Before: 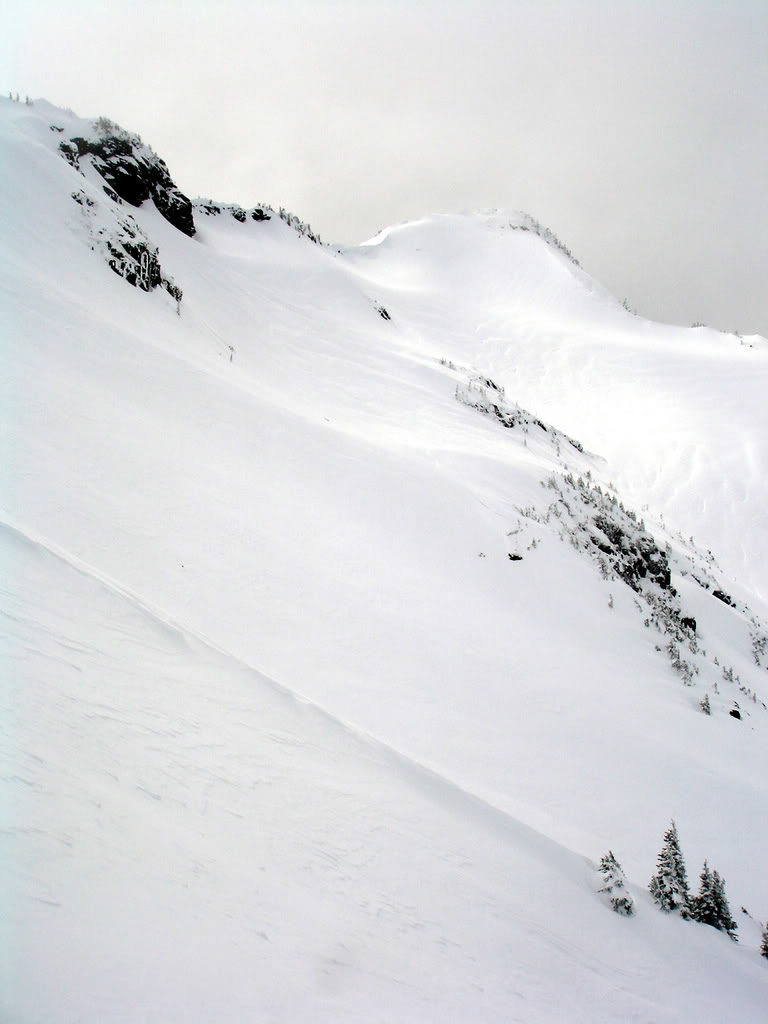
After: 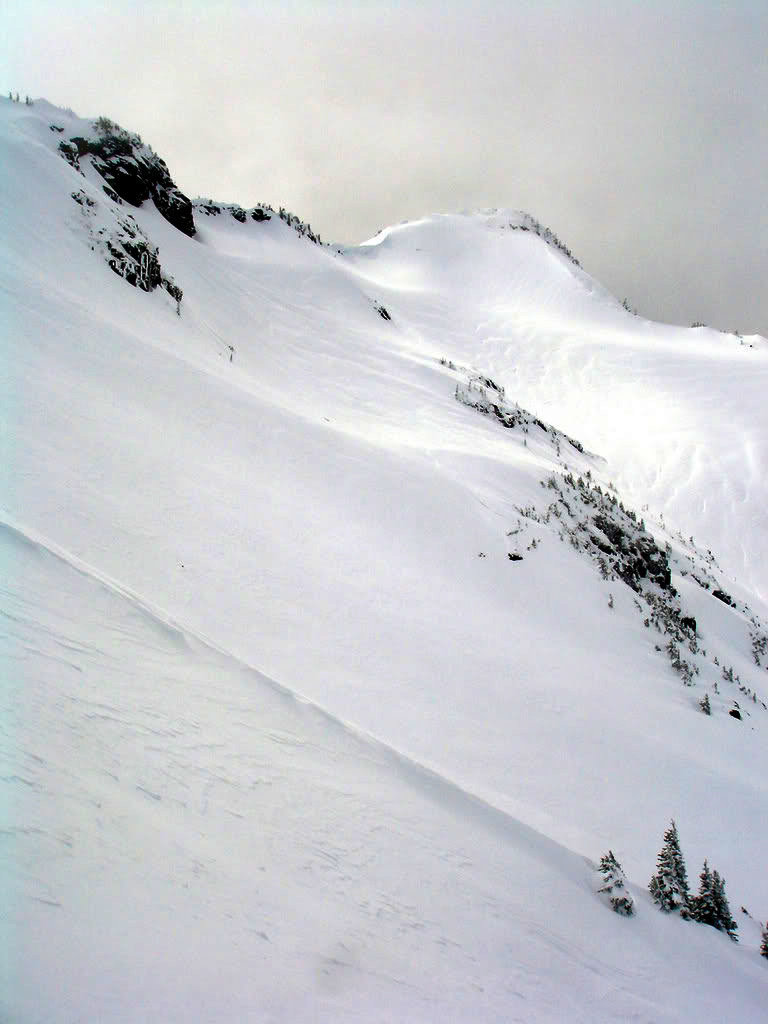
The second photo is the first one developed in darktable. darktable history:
shadows and highlights: soften with gaussian
velvia: on, module defaults
contrast brightness saturation: contrast 0.041, saturation 0.15
